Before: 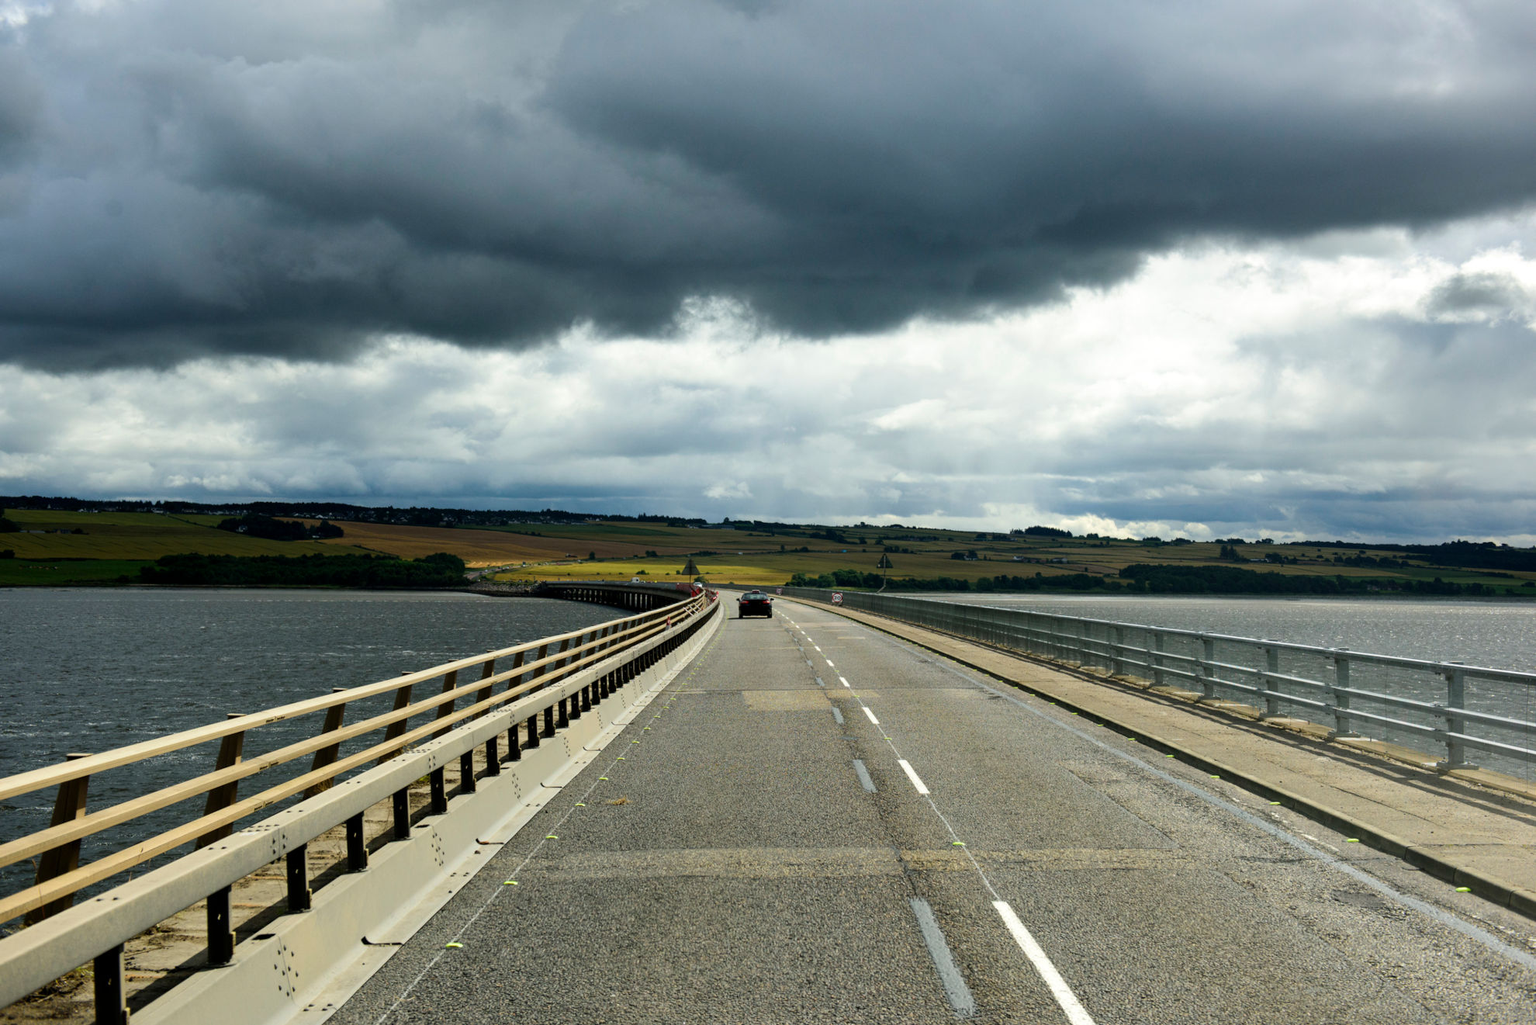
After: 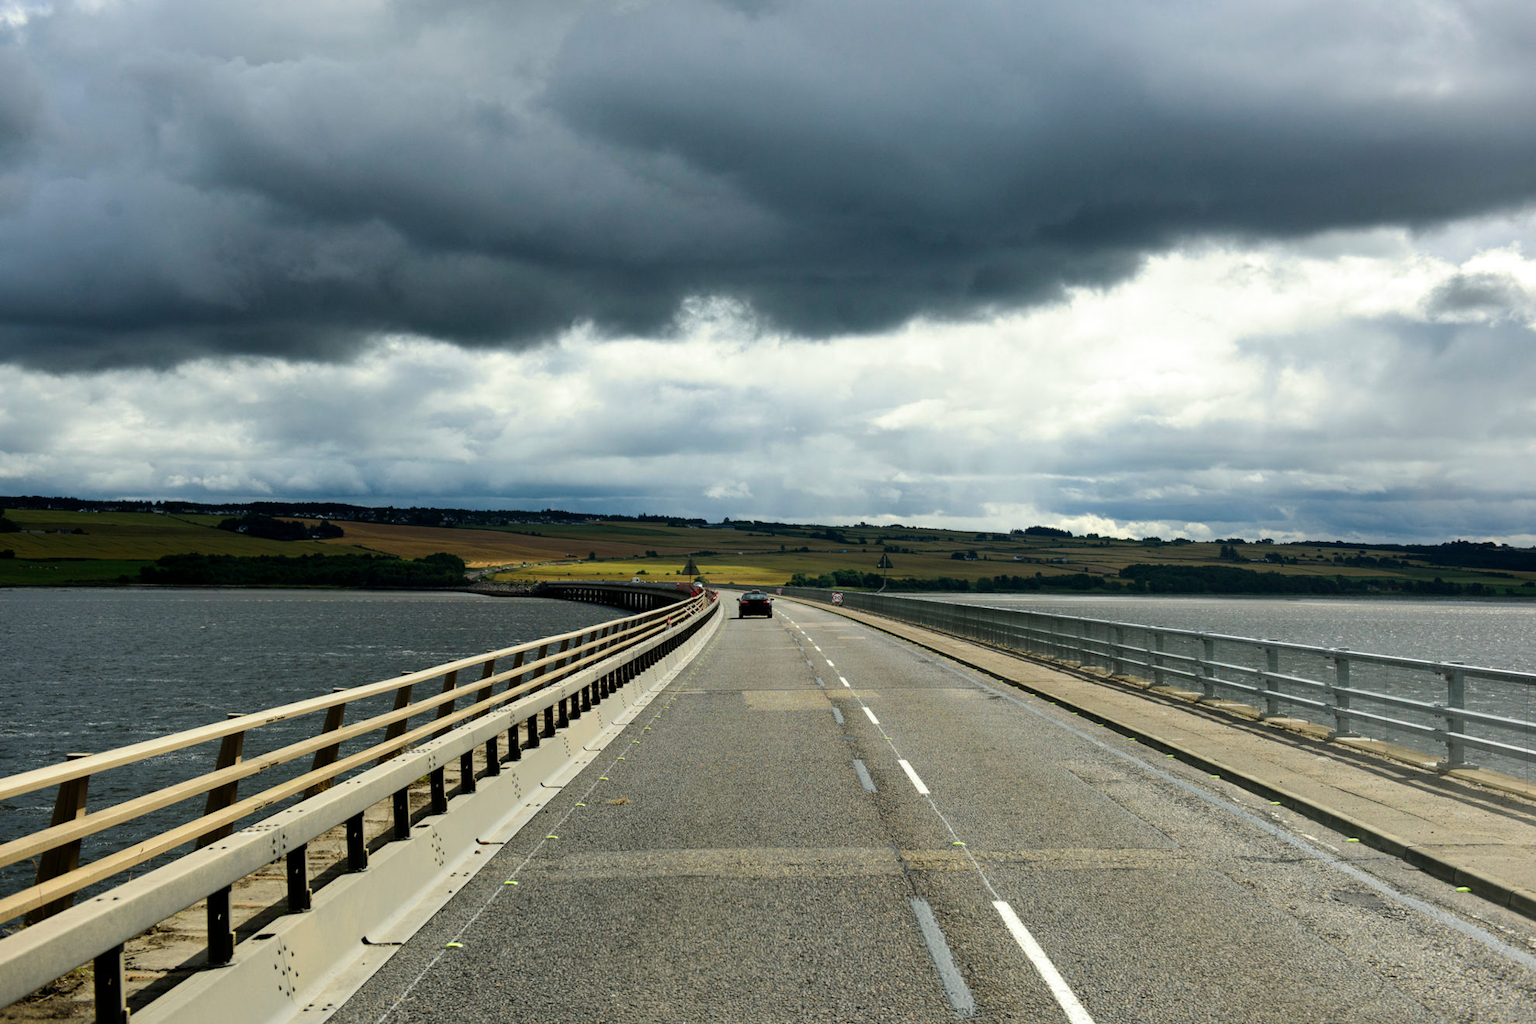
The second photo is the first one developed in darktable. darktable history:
split-toning: shadows › saturation 0.61, highlights › saturation 0.58, balance -28.74, compress 87.36%
color zones: curves: ch0 [(0.25, 0.5) (0.428, 0.473) (0.75, 0.5)]; ch1 [(0.243, 0.479) (0.398, 0.452) (0.75, 0.5)]
